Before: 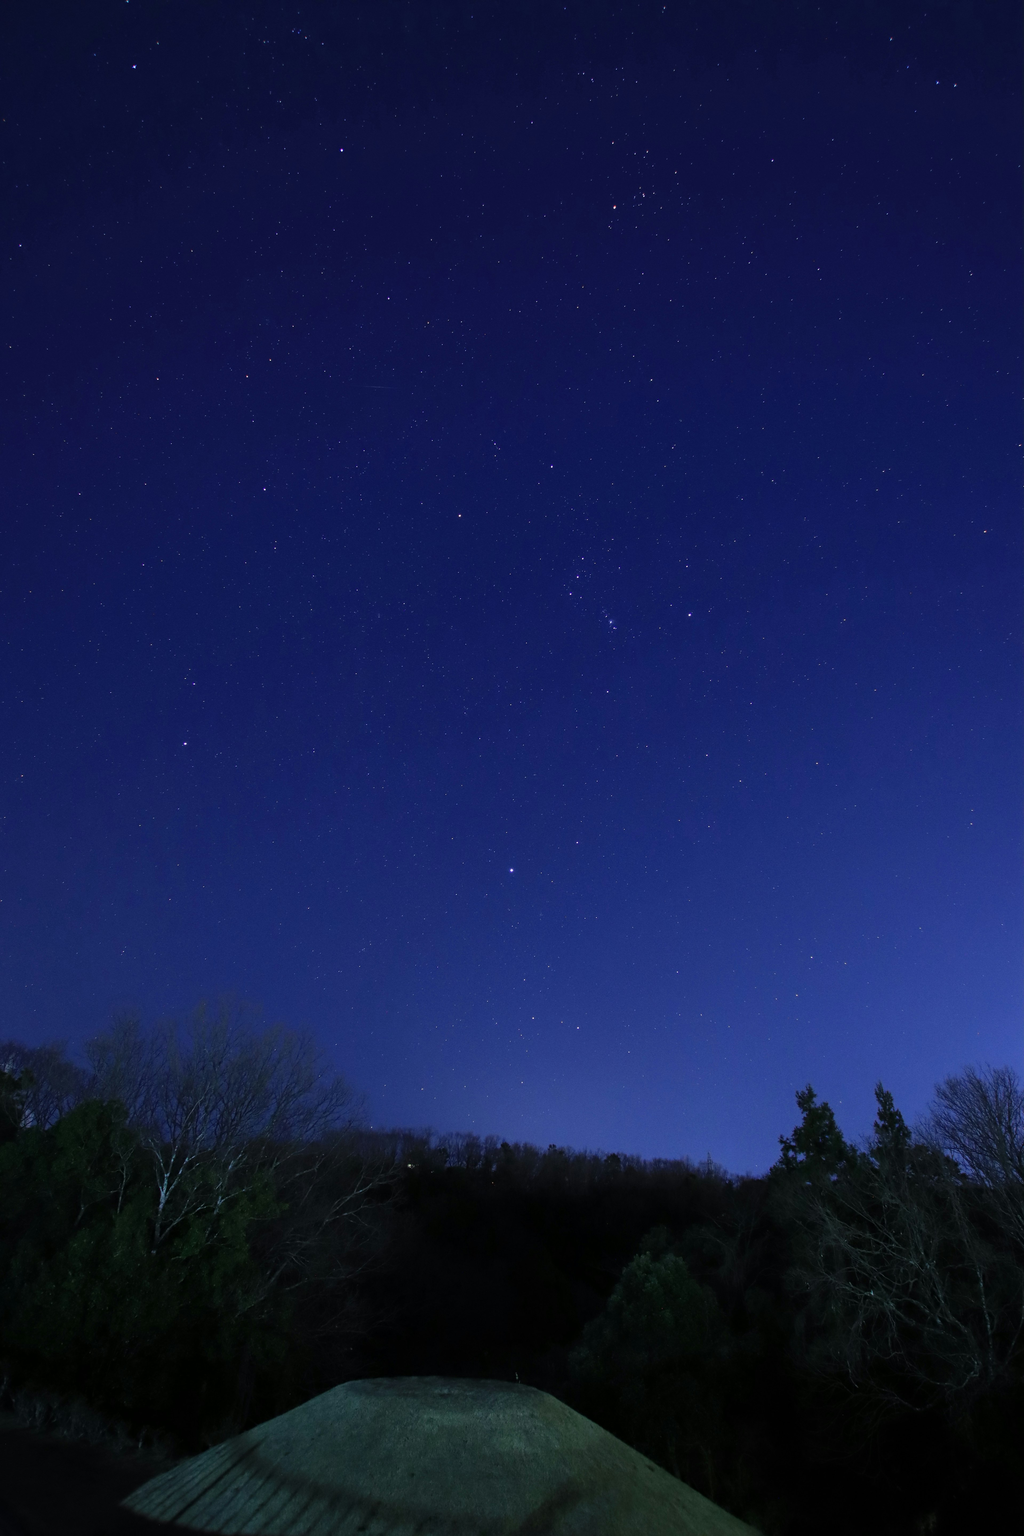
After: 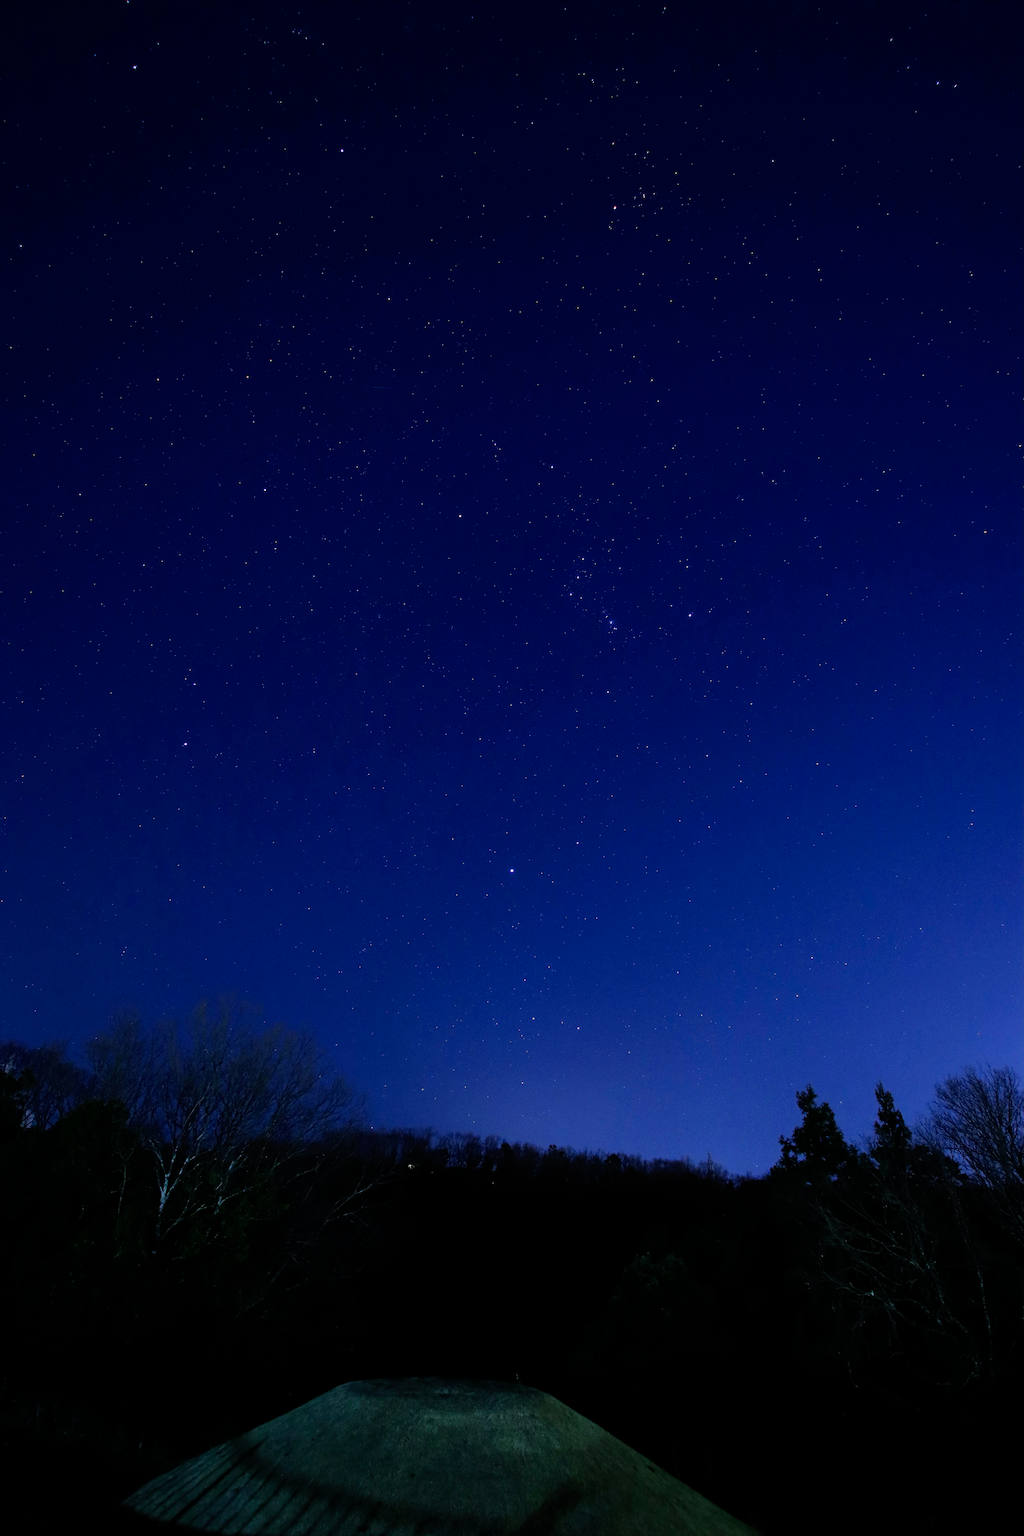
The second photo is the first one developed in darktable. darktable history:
filmic rgb: black relative exposure -16 EV, white relative exposure 5.34 EV, hardness 5.94, contrast 1.252, add noise in highlights 0.002, preserve chrominance no, color science v3 (2019), use custom middle-gray values true, contrast in highlights soft
